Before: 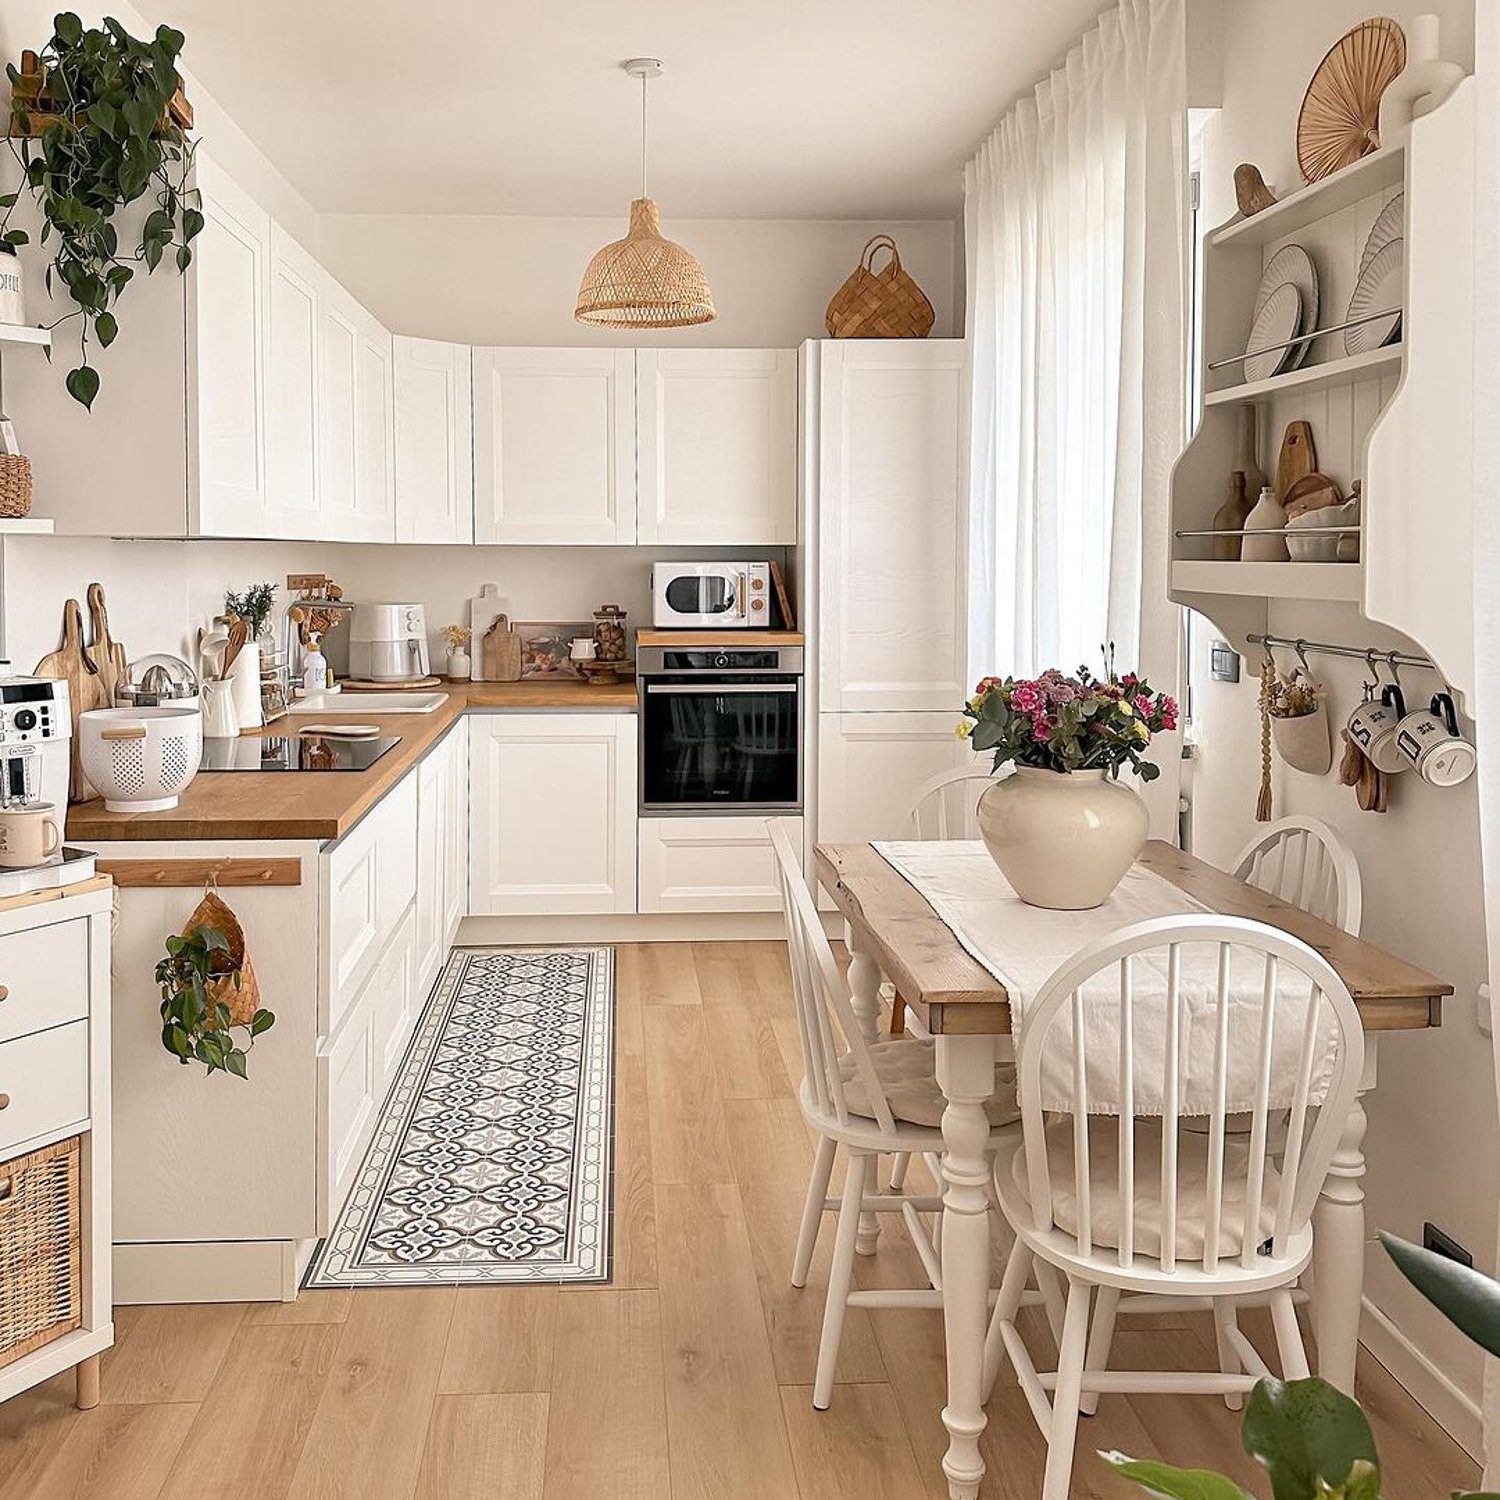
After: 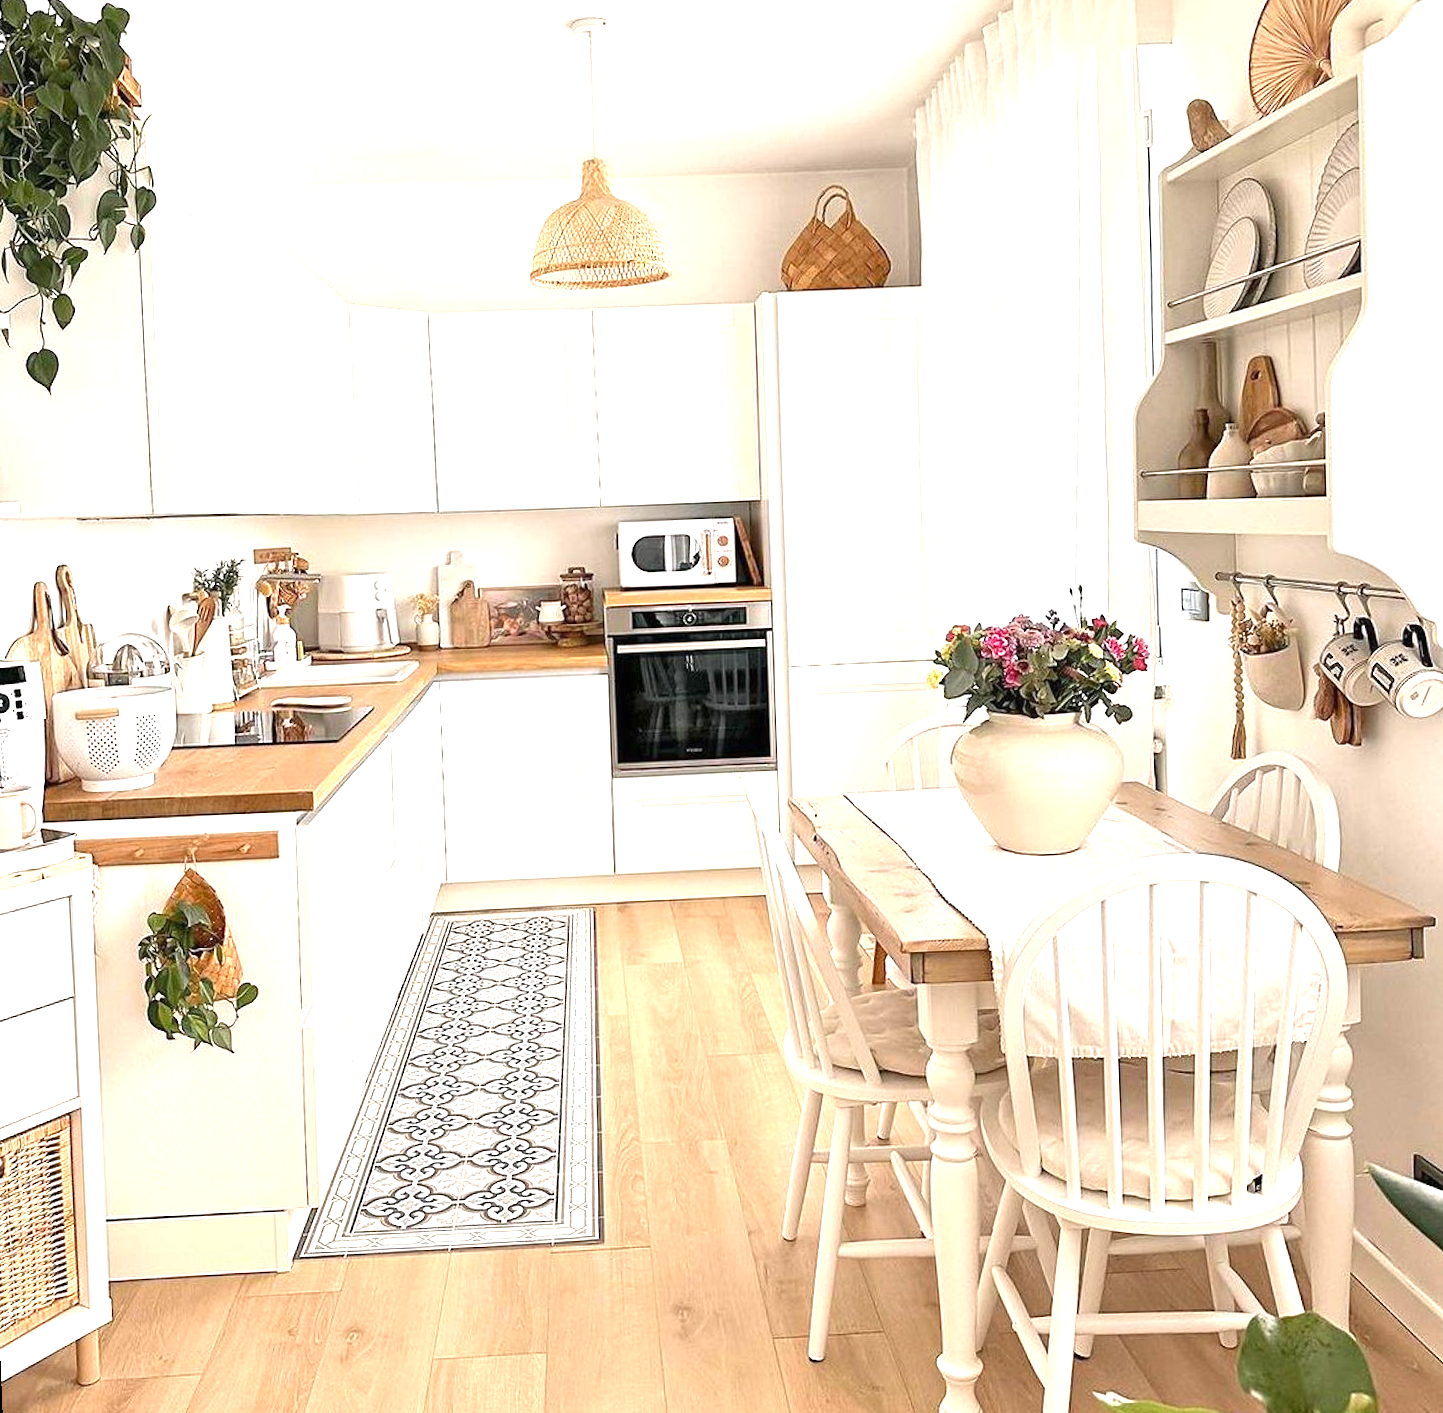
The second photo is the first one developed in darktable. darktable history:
exposure: black level correction 0, exposure 1.173 EV, compensate exposure bias true, compensate highlight preservation false
white balance: emerald 1
rotate and perspective: rotation -2.12°, lens shift (vertical) 0.009, lens shift (horizontal) -0.008, automatic cropping original format, crop left 0.036, crop right 0.964, crop top 0.05, crop bottom 0.959
